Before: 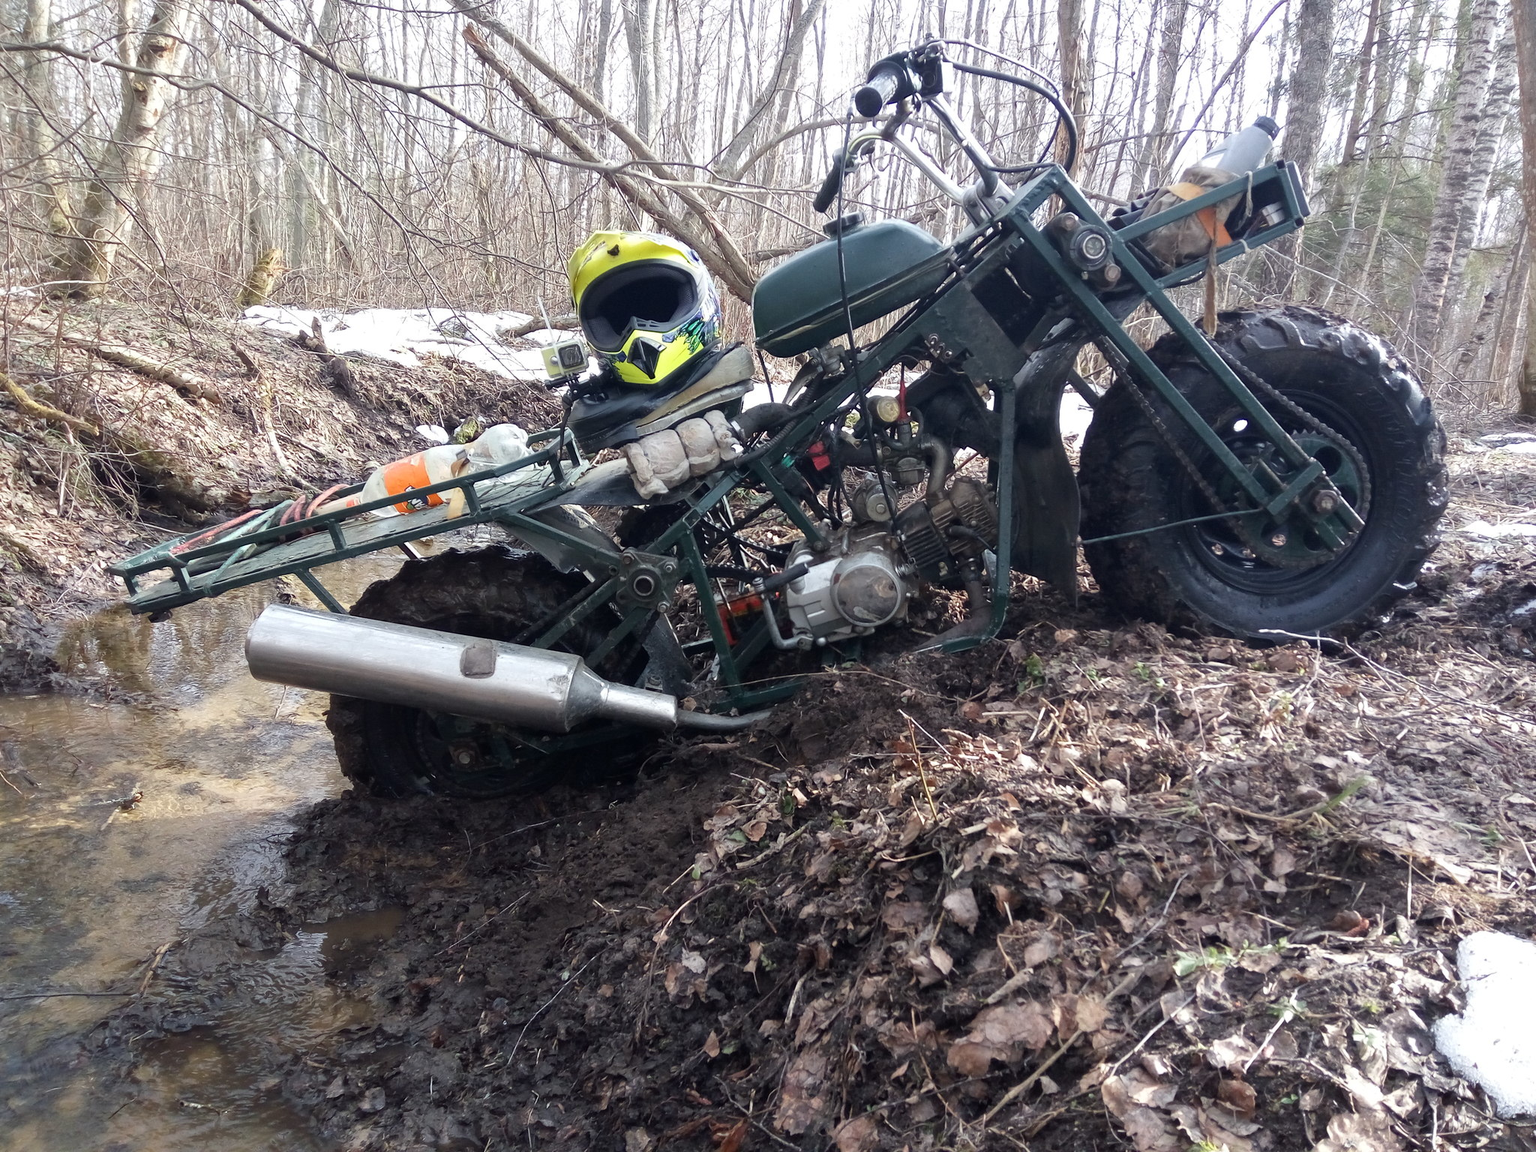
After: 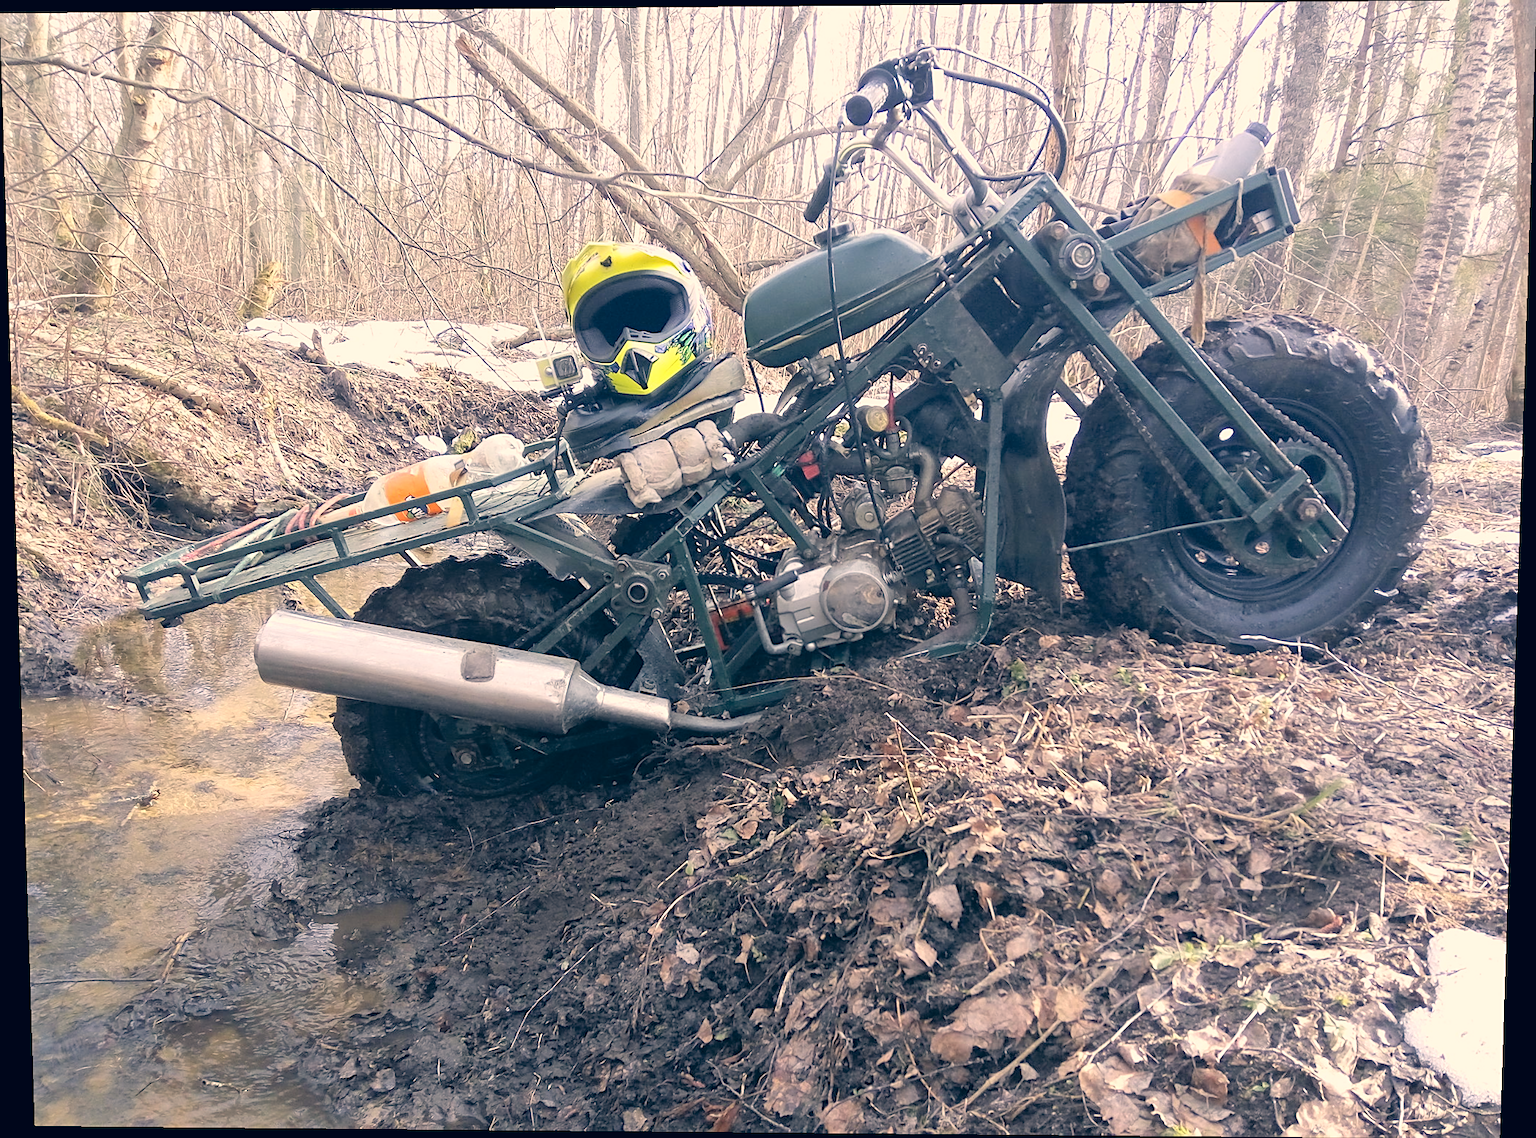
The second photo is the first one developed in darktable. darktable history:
rotate and perspective: lens shift (vertical) 0.048, lens shift (horizontal) -0.024, automatic cropping off
color correction: highlights a* 10.32, highlights b* 14.66, shadows a* -9.59, shadows b* -15.02
contrast brightness saturation: brightness 0.28
sharpen: on, module defaults
